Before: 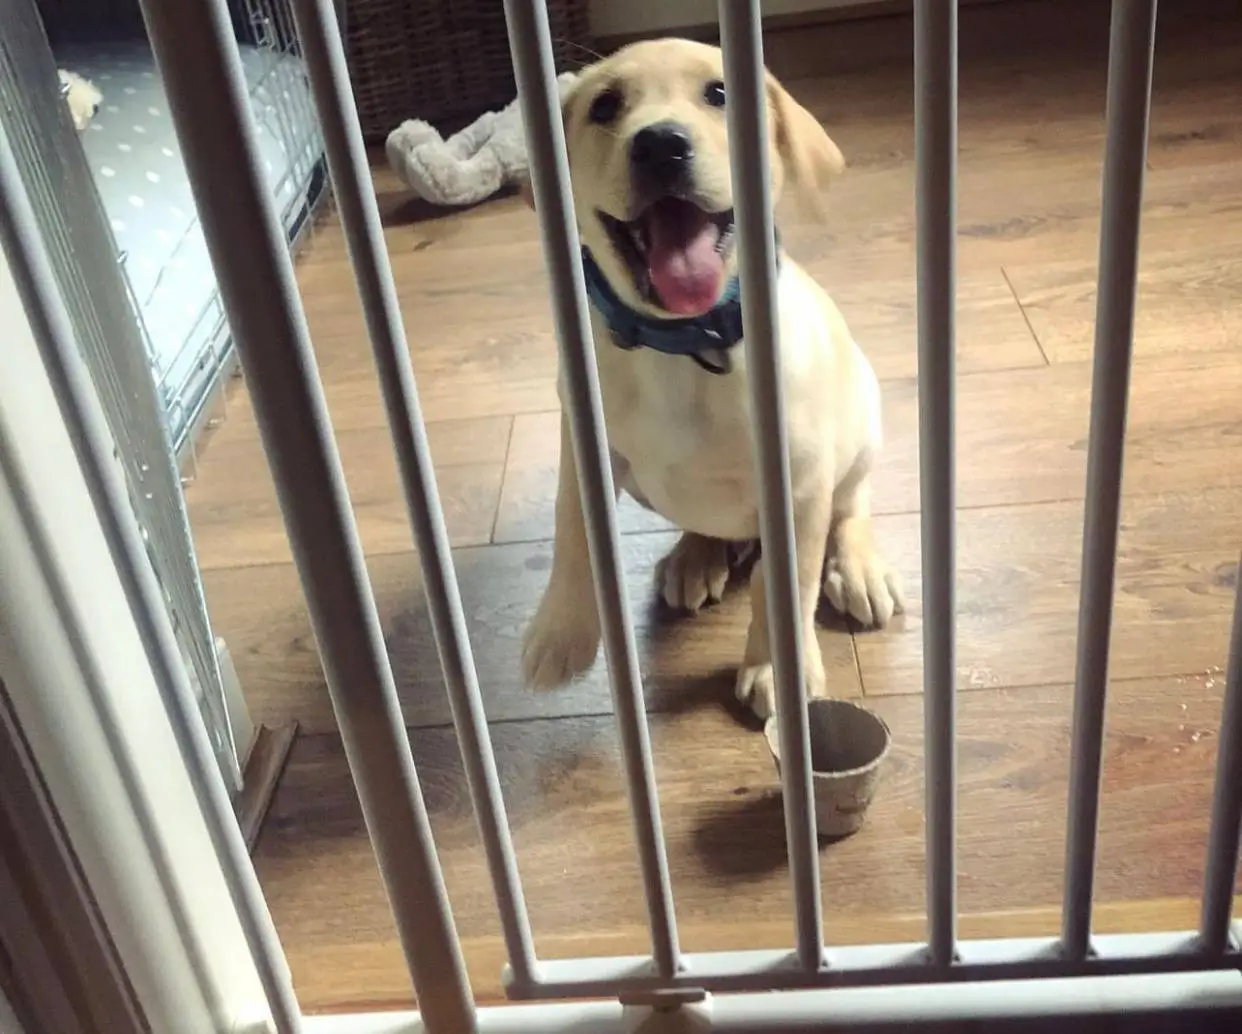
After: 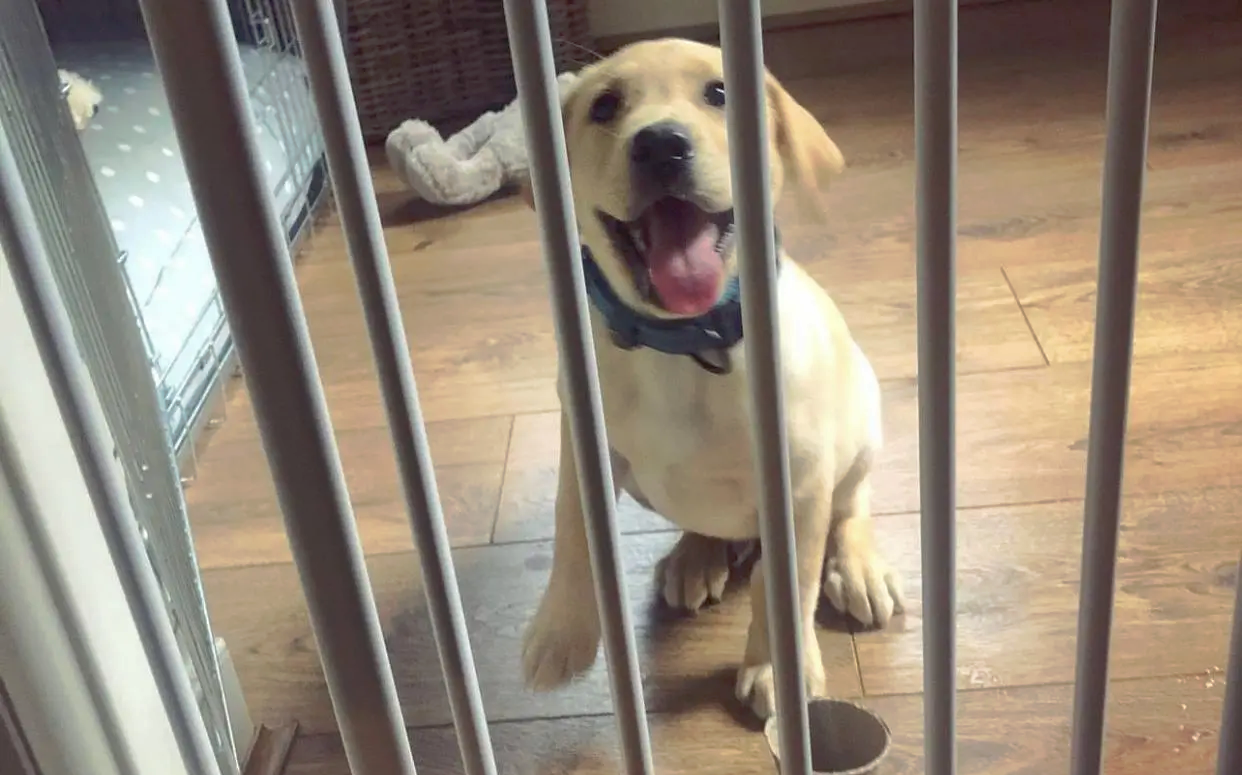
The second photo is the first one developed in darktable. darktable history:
tone curve: curves: ch0 [(0, 0) (0.003, 0.005) (0.011, 0.019) (0.025, 0.04) (0.044, 0.064) (0.069, 0.095) (0.1, 0.129) (0.136, 0.169) (0.177, 0.207) (0.224, 0.247) (0.277, 0.298) (0.335, 0.354) (0.399, 0.416) (0.468, 0.478) (0.543, 0.553) (0.623, 0.634) (0.709, 0.709) (0.801, 0.817) (0.898, 0.912) (1, 1)], preserve colors none
crop: bottom 24.985%
shadows and highlights: on, module defaults
